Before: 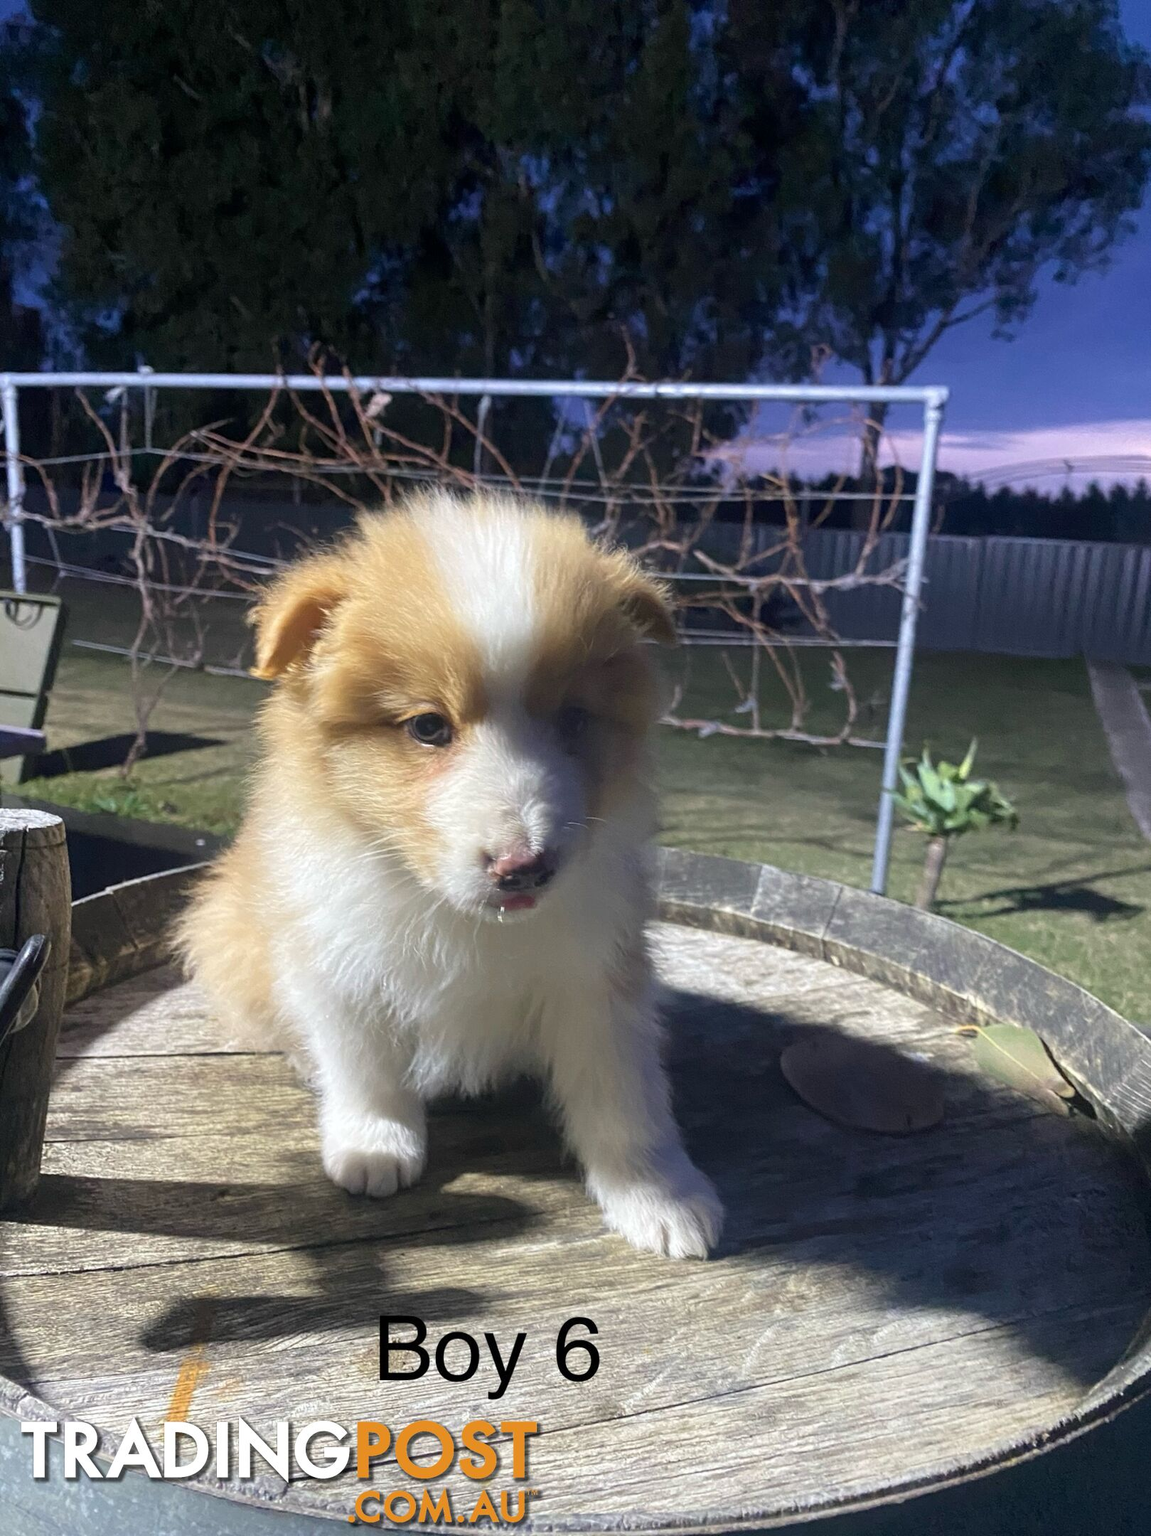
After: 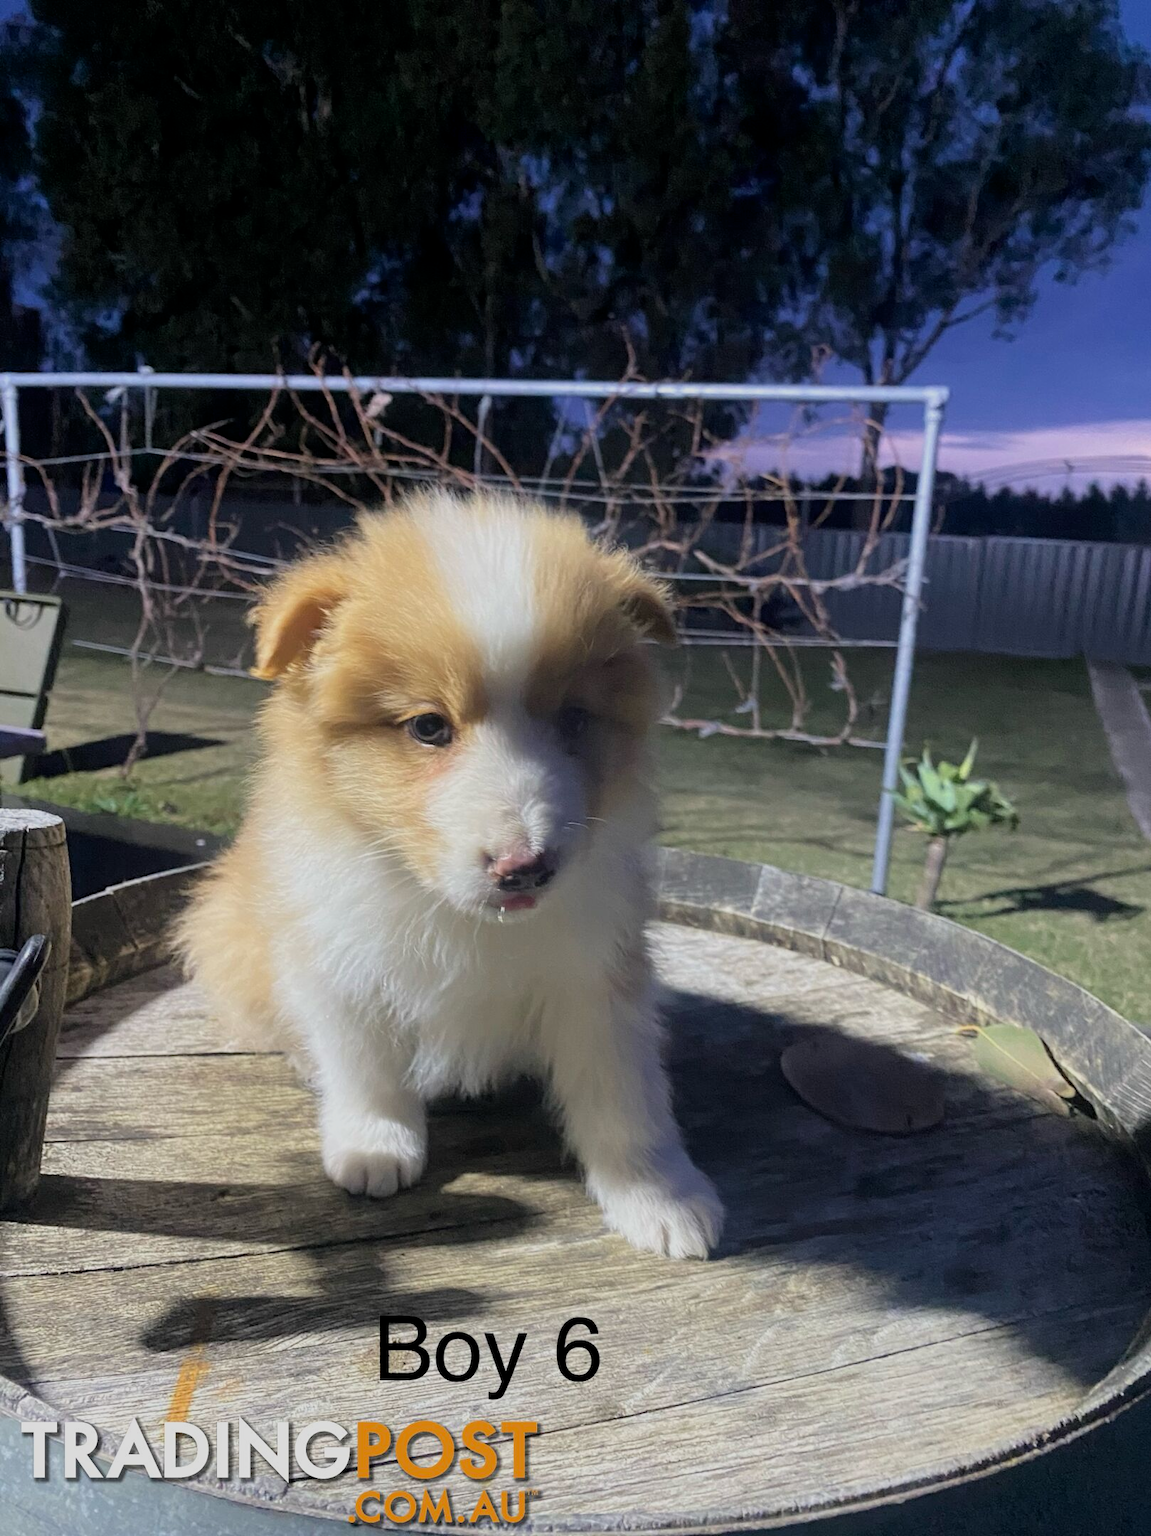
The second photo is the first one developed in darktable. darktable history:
filmic rgb: middle gray luminance 18.32%, black relative exposure -9.03 EV, white relative exposure 3.69 EV, target black luminance 0%, hardness 4.92, latitude 68.33%, contrast 0.938, highlights saturation mix 21.4%, shadows ↔ highlights balance 22.01%, color science v6 (2022), iterations of high-quality reconstruction 0
